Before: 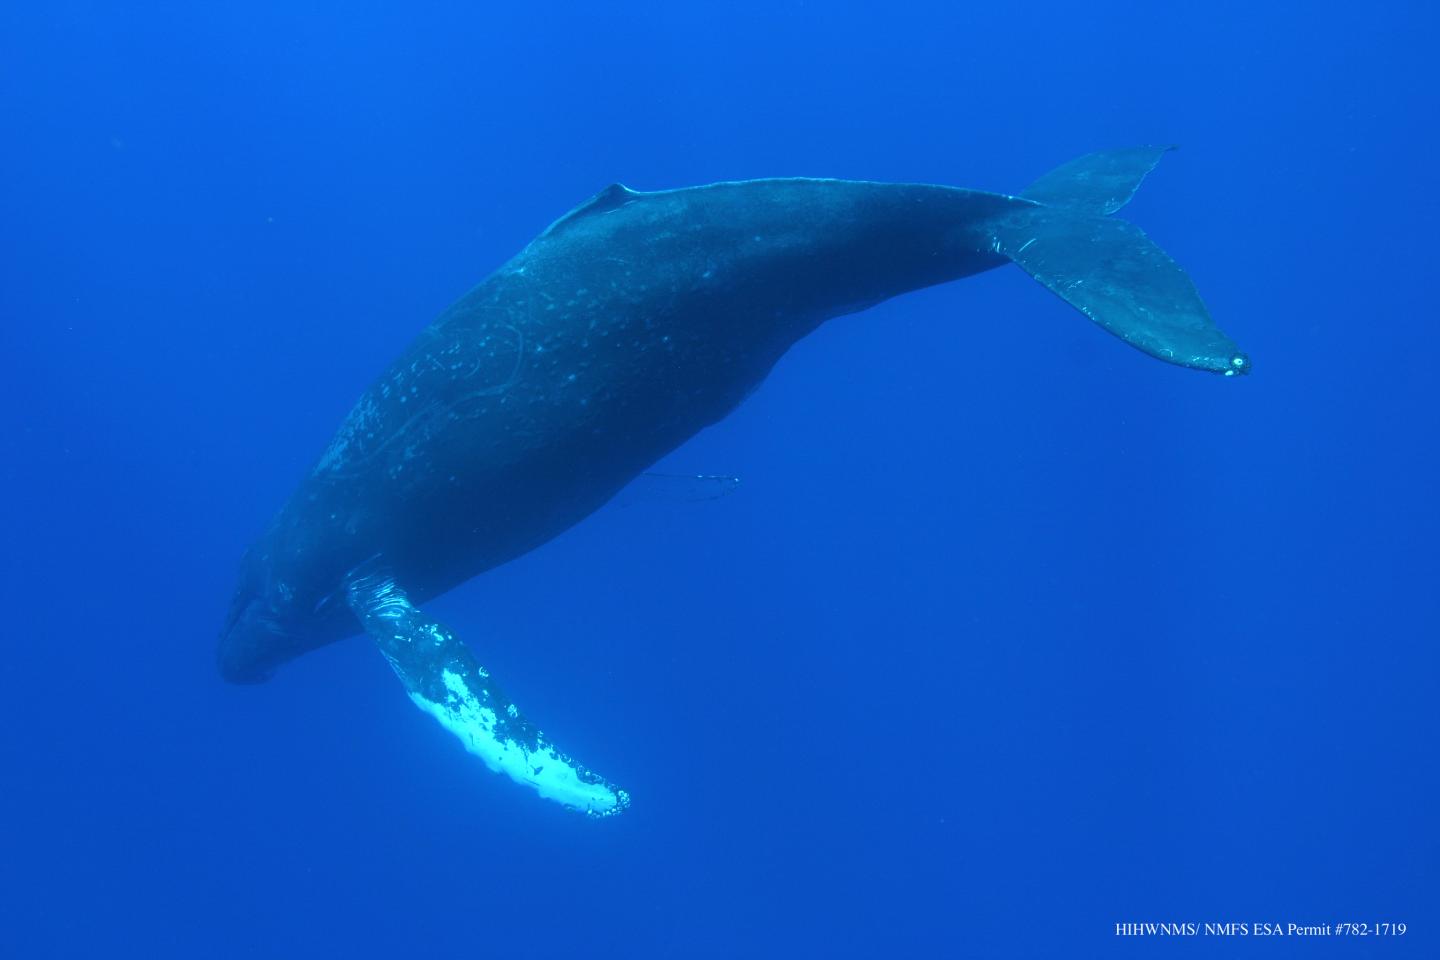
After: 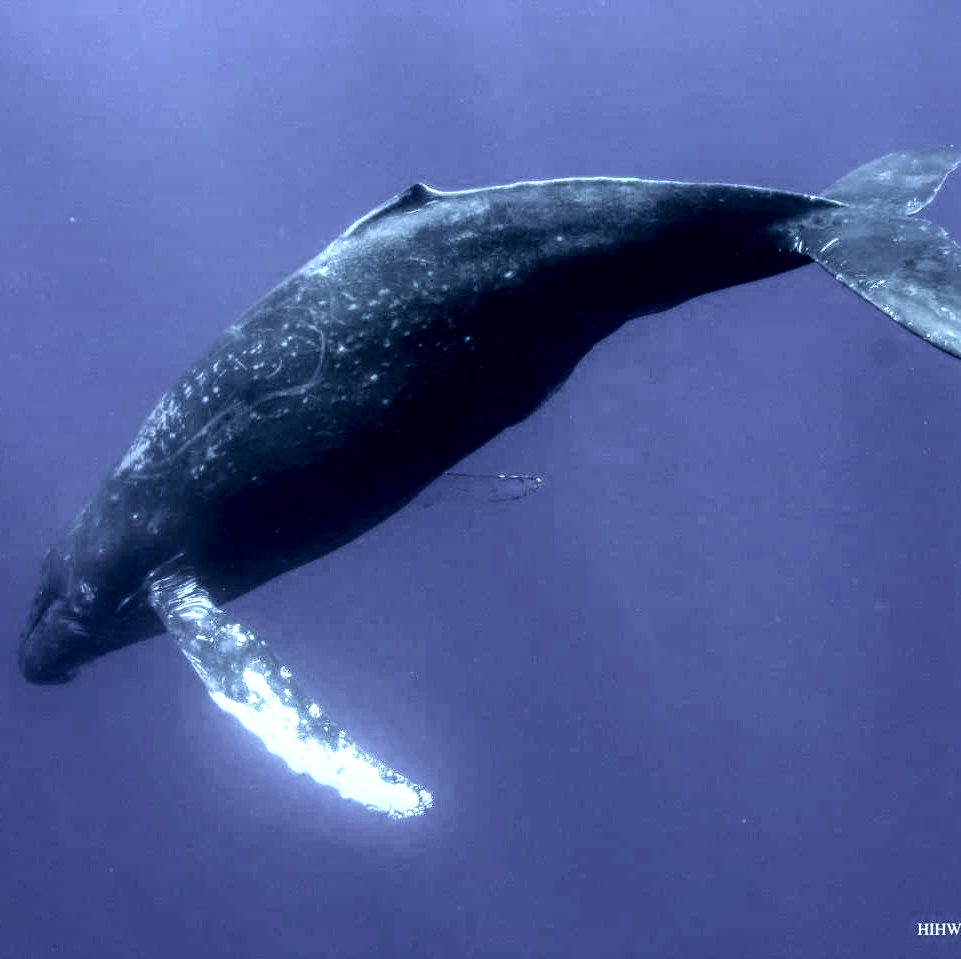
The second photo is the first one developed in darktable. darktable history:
color zones: curves: ch1 [(0, 0.34) (0.143, 0.164) (0.286, 0.152) (0.429, 0.176) (0.571, 0.173) (0.714, 0.188) (0.857, 0.199) (1, 0.34)]
contrast brightness saturation: contrast 0.221, brightness -0.192, saturation 0.244
crop and rotate: left 13.763%, right 19.488%
exposure: exposure -0.153 EV, compensate highlight preservation false
local contrast: highlights 15%, shadows 36%, detail 184%, midtone range 0.469
base curve: curves: ch0 [(0, 0) (0.026, 0.03) (0.109, 0.232) (0.351, 0.748) (0.669, 0.968) (1, 1)]
